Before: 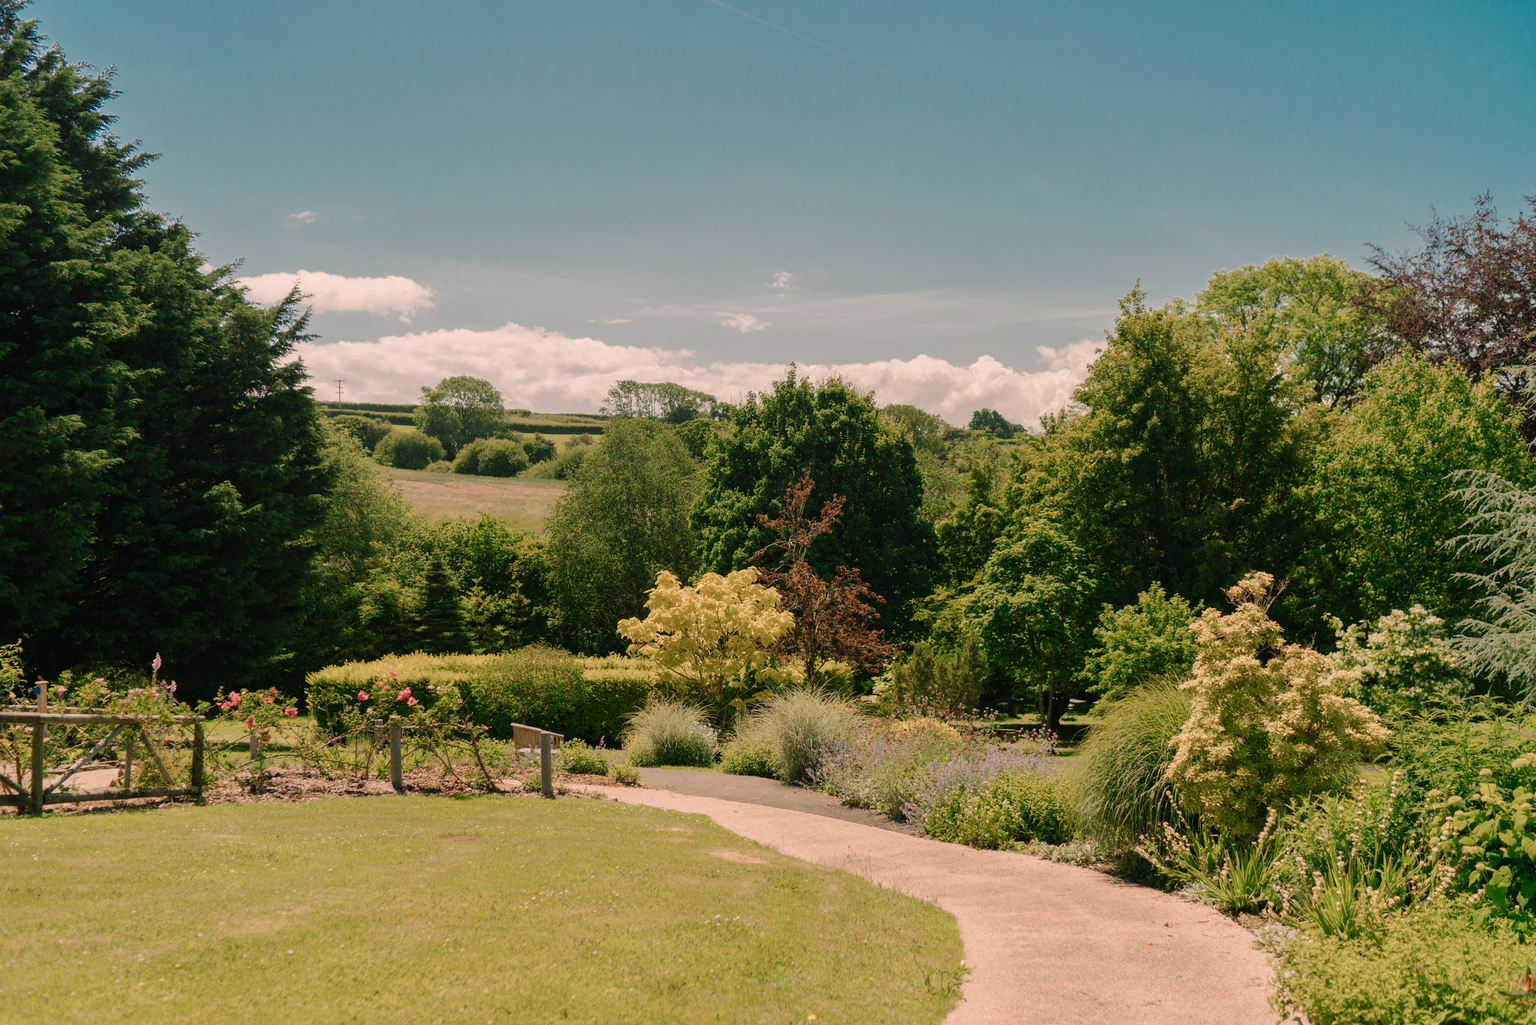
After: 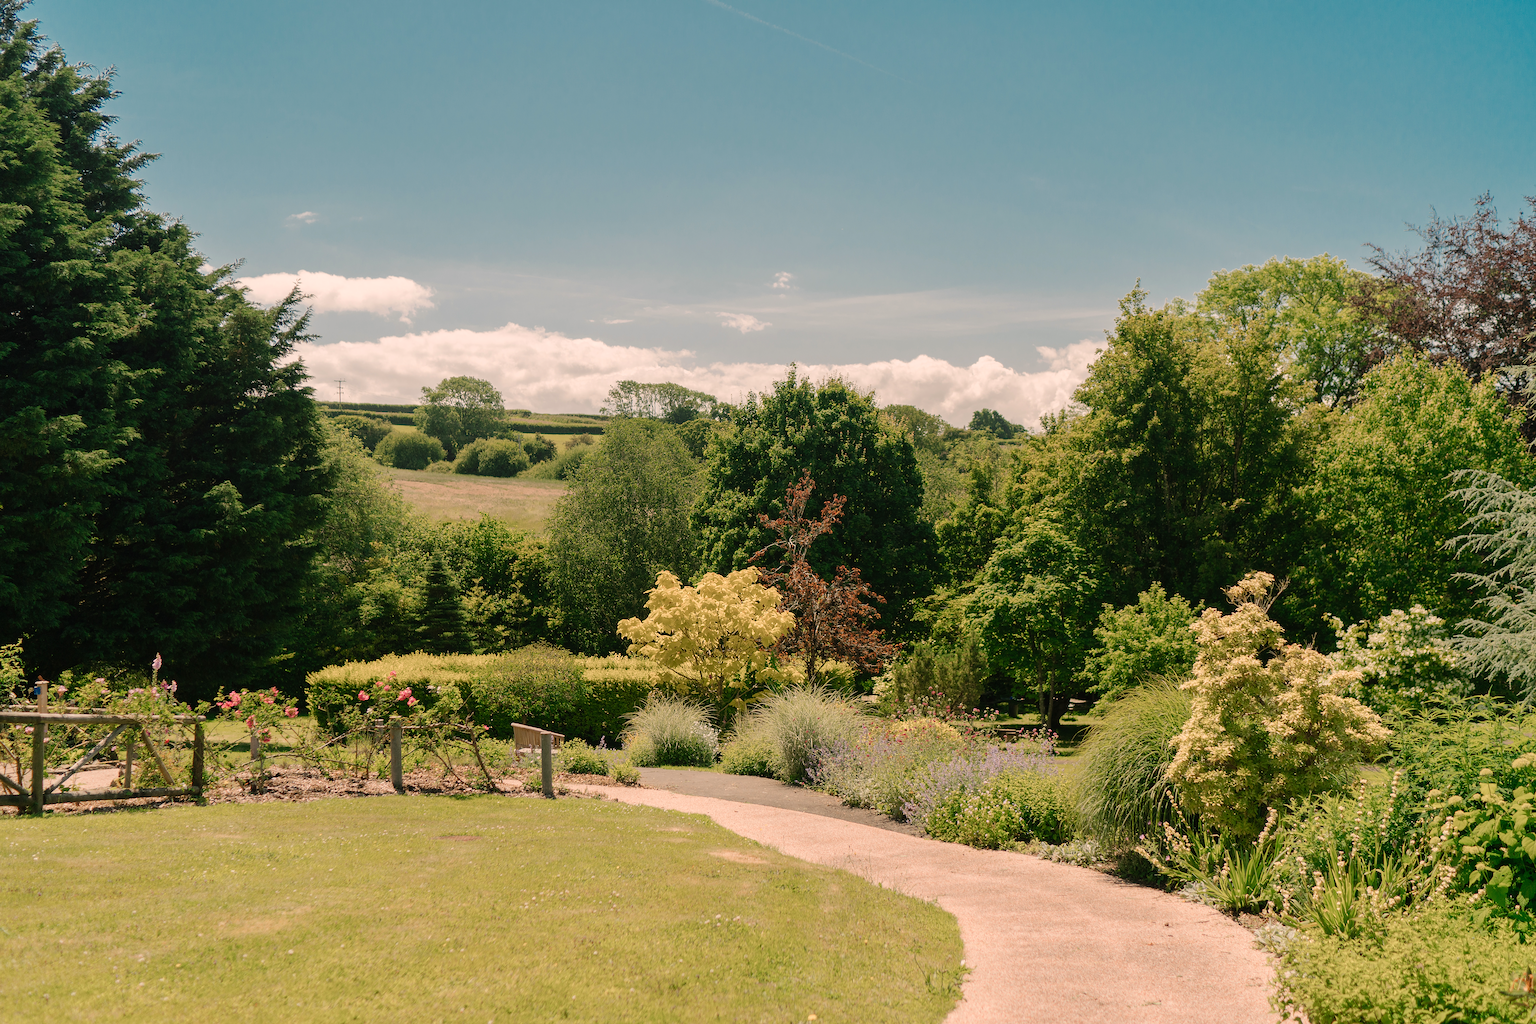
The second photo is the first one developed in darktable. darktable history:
sharpen: radius 1.4, amount 1.25, threshold 0.7
exposure: exposure 0.2 EV, compensate highlight preservation false
